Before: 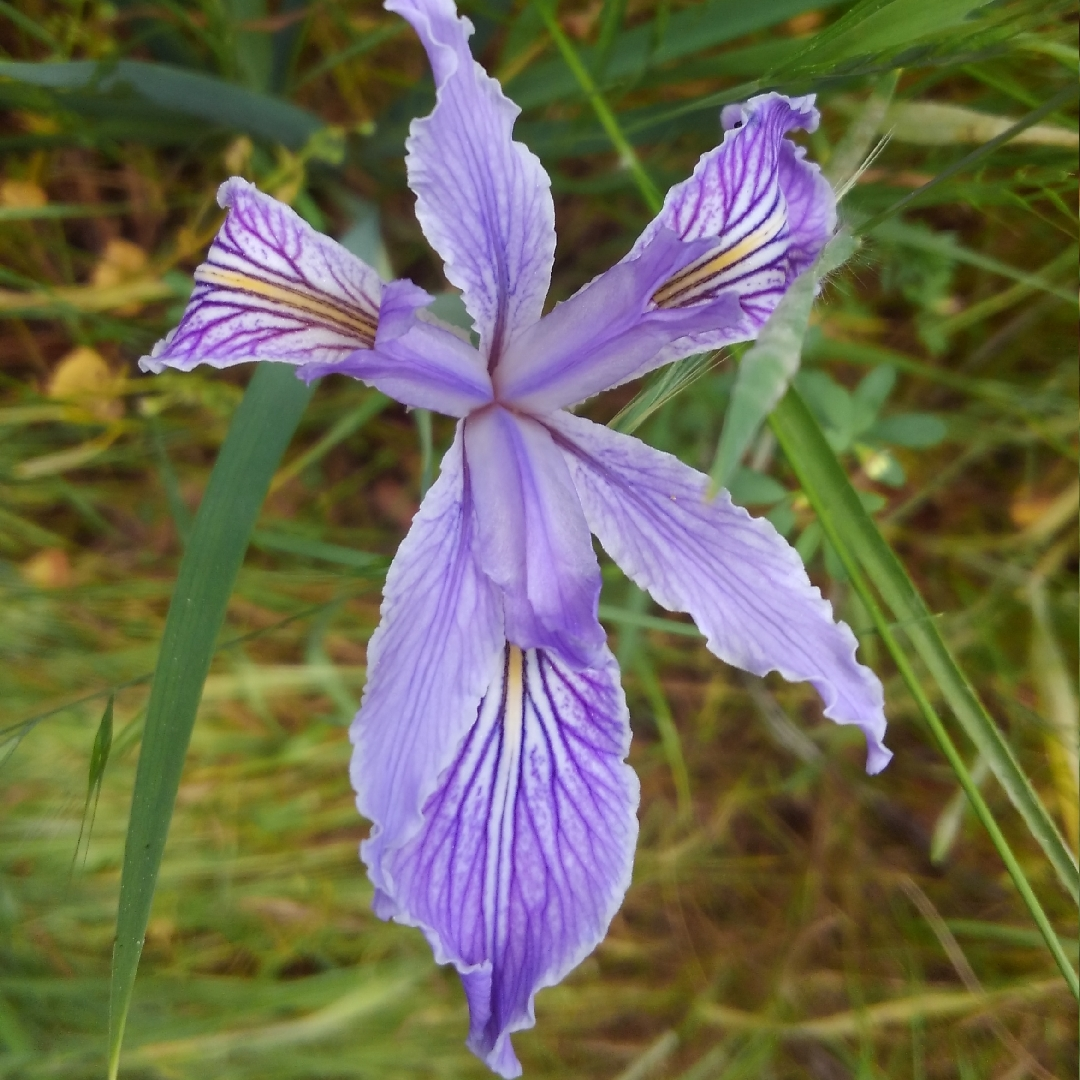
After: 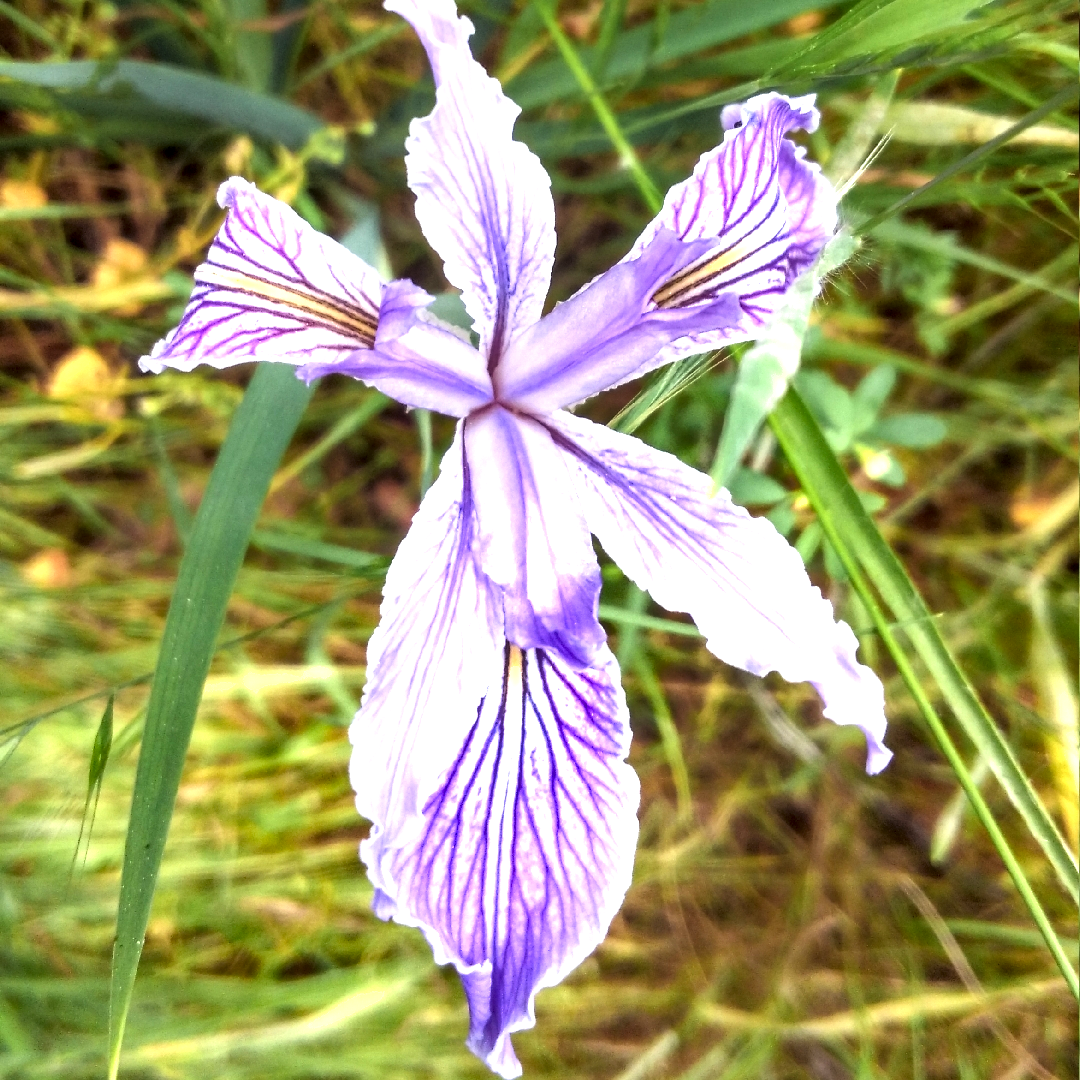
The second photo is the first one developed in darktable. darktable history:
shadows and highlights: low approximation 0.01, soften with gaussian
tone equalizer: -8 EV -1.1 EV, -7 EV -1.03 EV, -6 EV -0.872 EV, -5 EV -0.572 EV, -3 EV 0.595 EV, -2 EV 0.865 EV, -1 EV 1.01 EV, +0 EV 1.07 EV
local contrast: detail 139%
exposure: exposure 0.374 EV, compensate highlight preservation false
